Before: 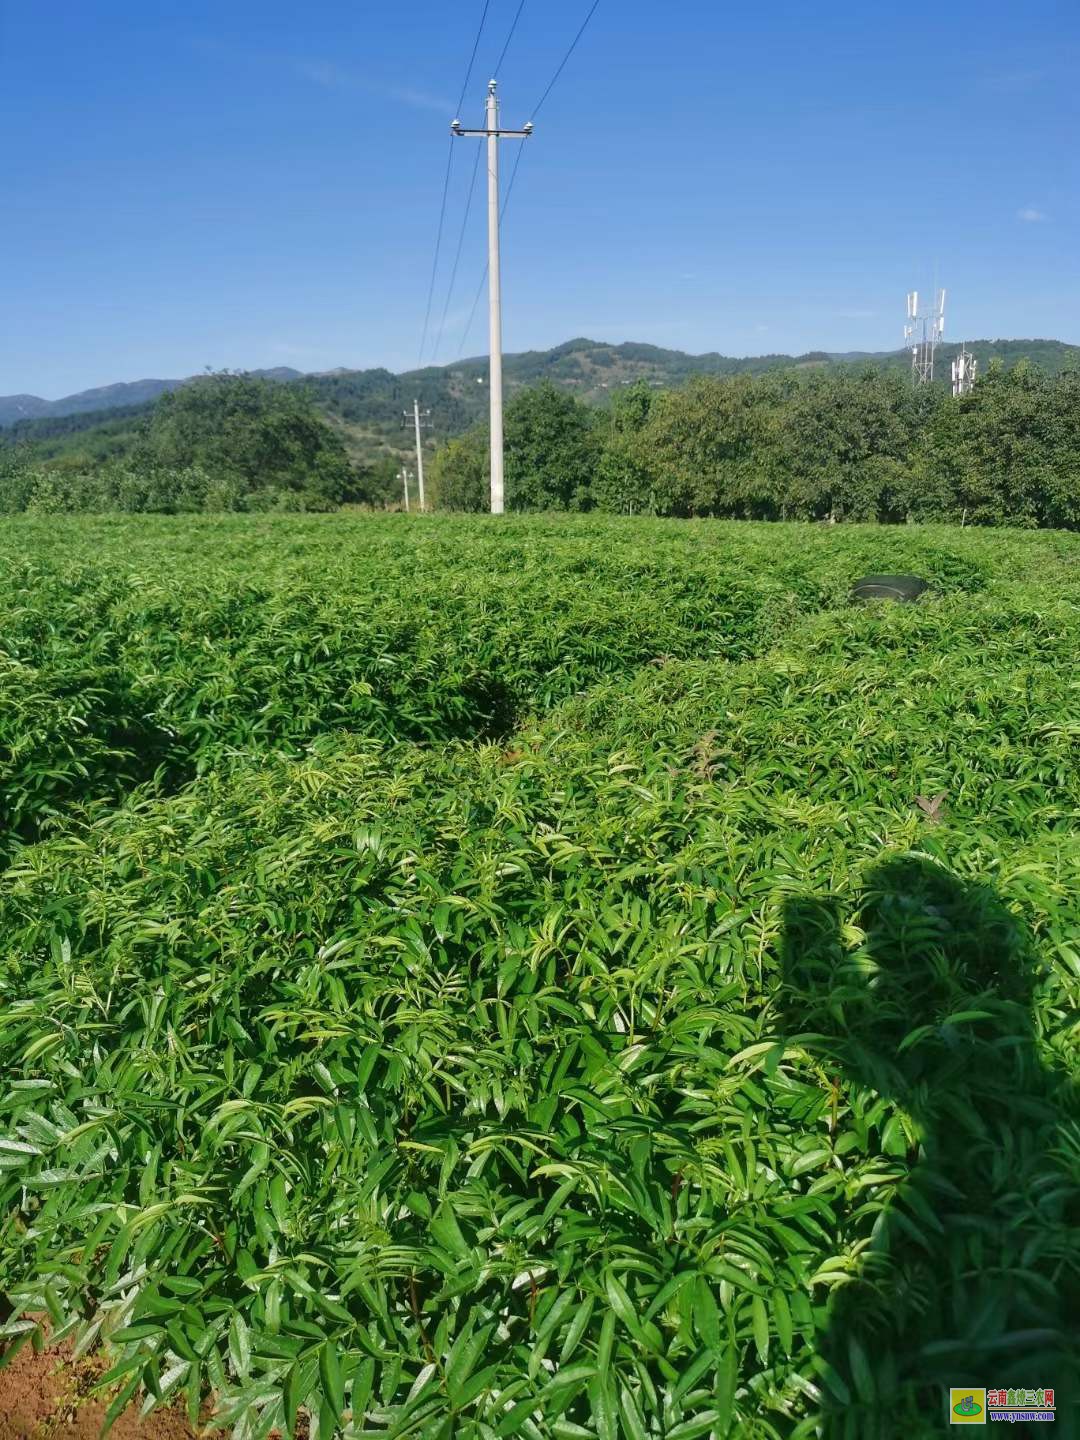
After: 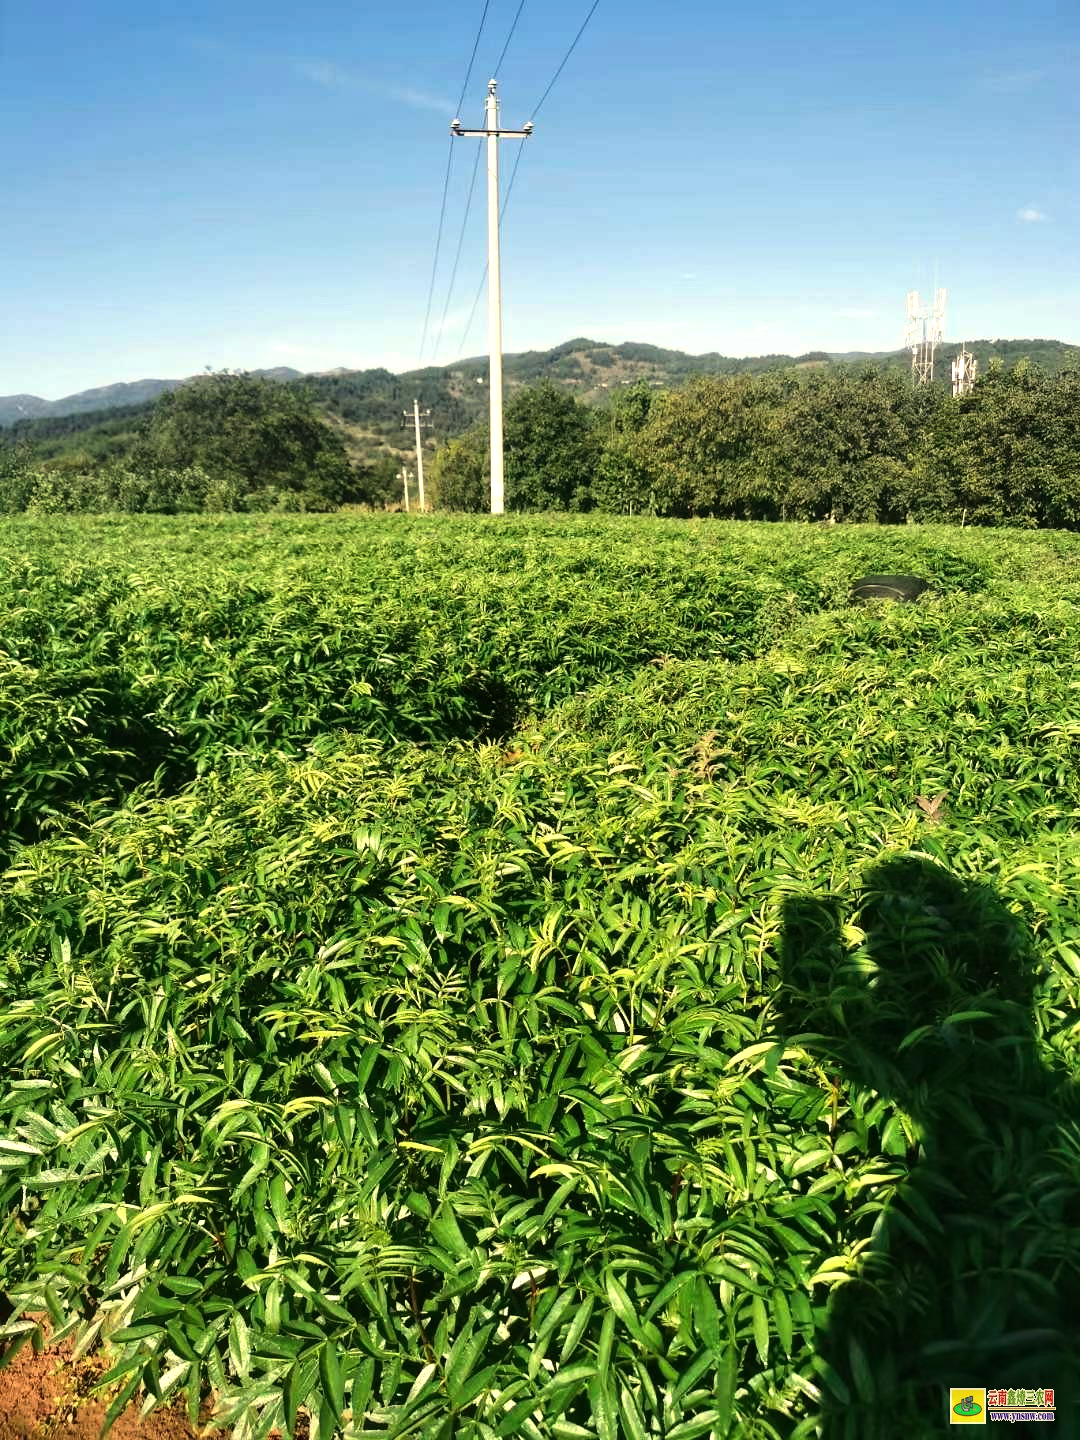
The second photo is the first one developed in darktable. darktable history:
tone equalizer: -8 EV -1.08 EV, -7 EV -1.01 EV, -6 EV -0.867 EV, -5 EV -0.578 EV, -3 EV 0.578 EV, -2 EV 0.867 EV, -1 EV 1.01 EV, +0 EV 1.08 EV, edges refinement/feathering 500, mask exposure compensation -1.57 EV, preserve details no
white balance: red 1.123, blue 0.83
